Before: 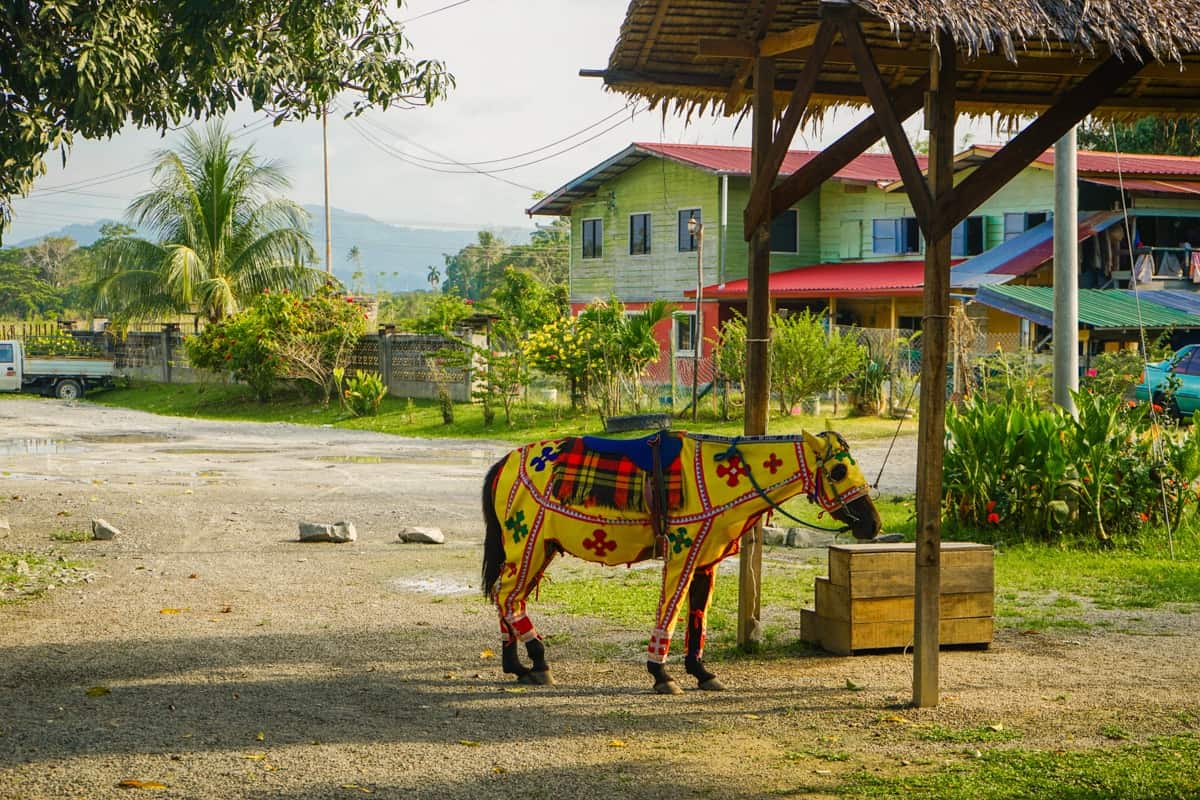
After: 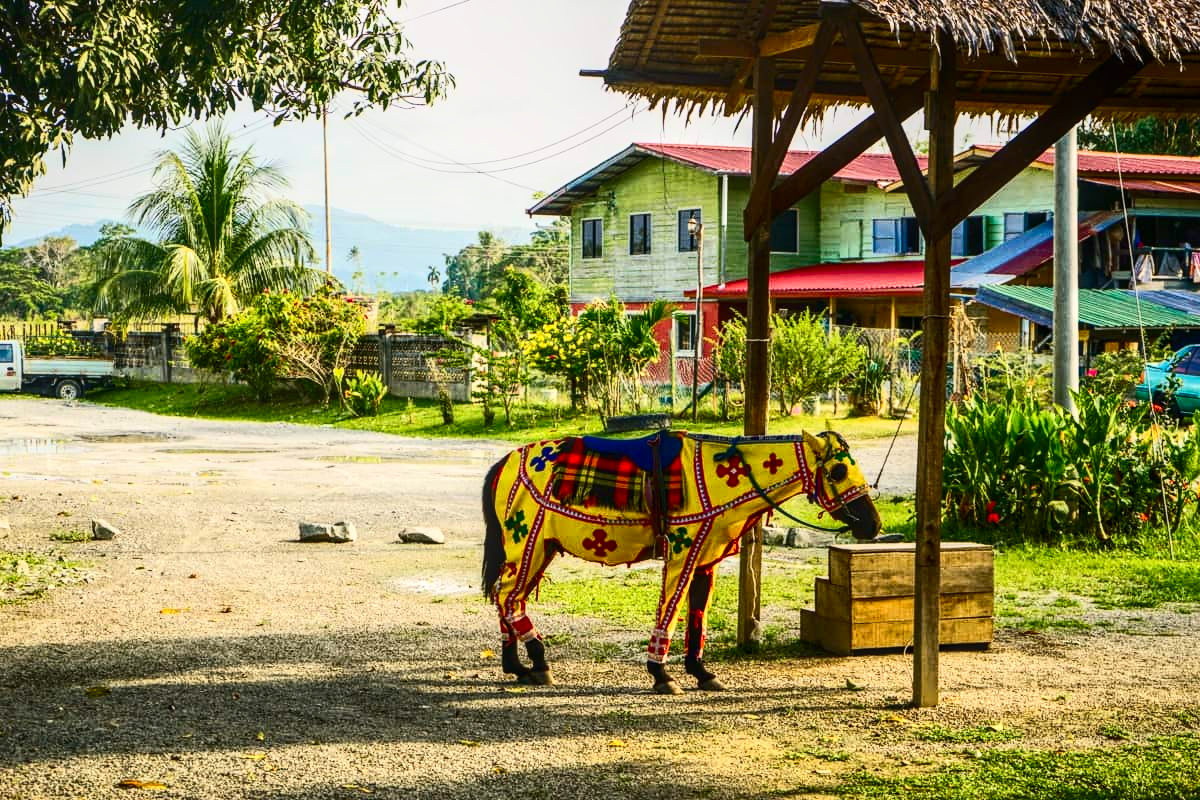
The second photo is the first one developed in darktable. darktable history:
contrast brightness saturation: contrast 0.4, brightness 0.1, saturation 0.21
local contrast: on, module defaults
